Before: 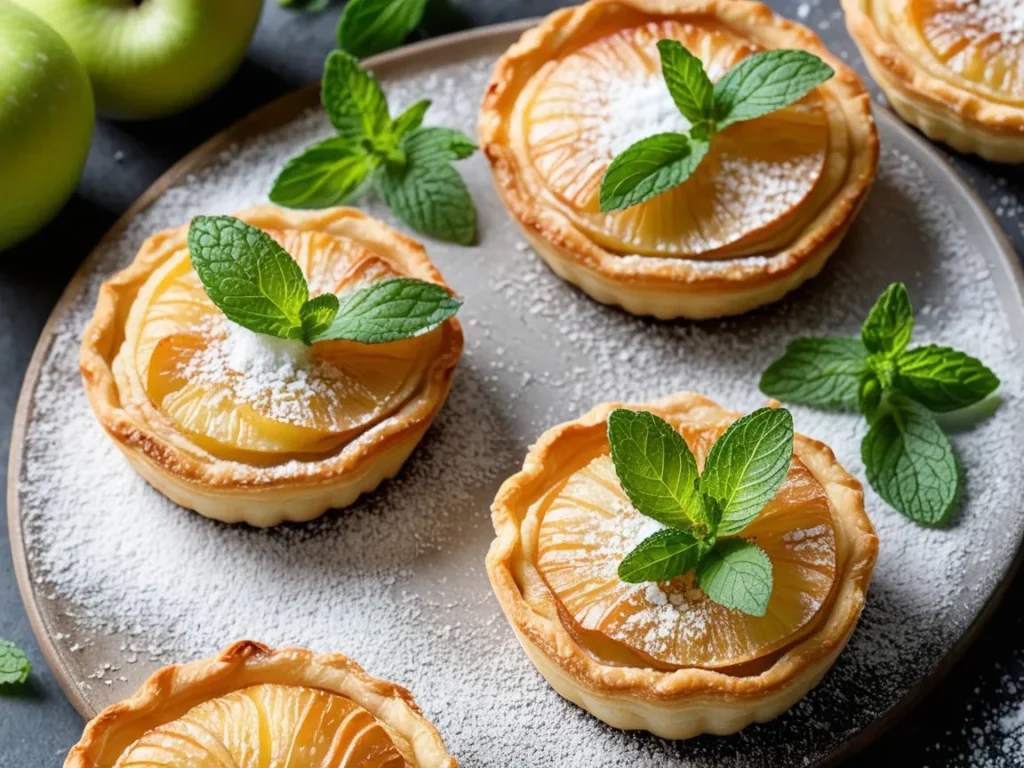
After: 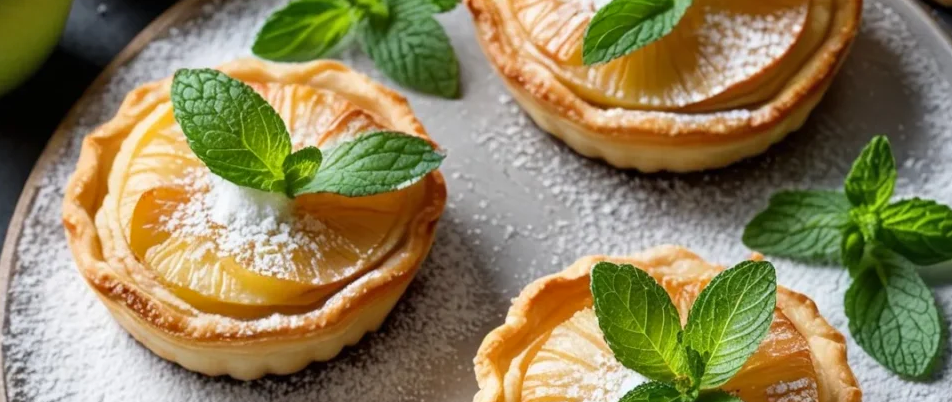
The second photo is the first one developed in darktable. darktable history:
crop: left 1.744%, top 19.225%, right 5.069%, bottom 28.357%
shadows and highlights: soften with gaussian
